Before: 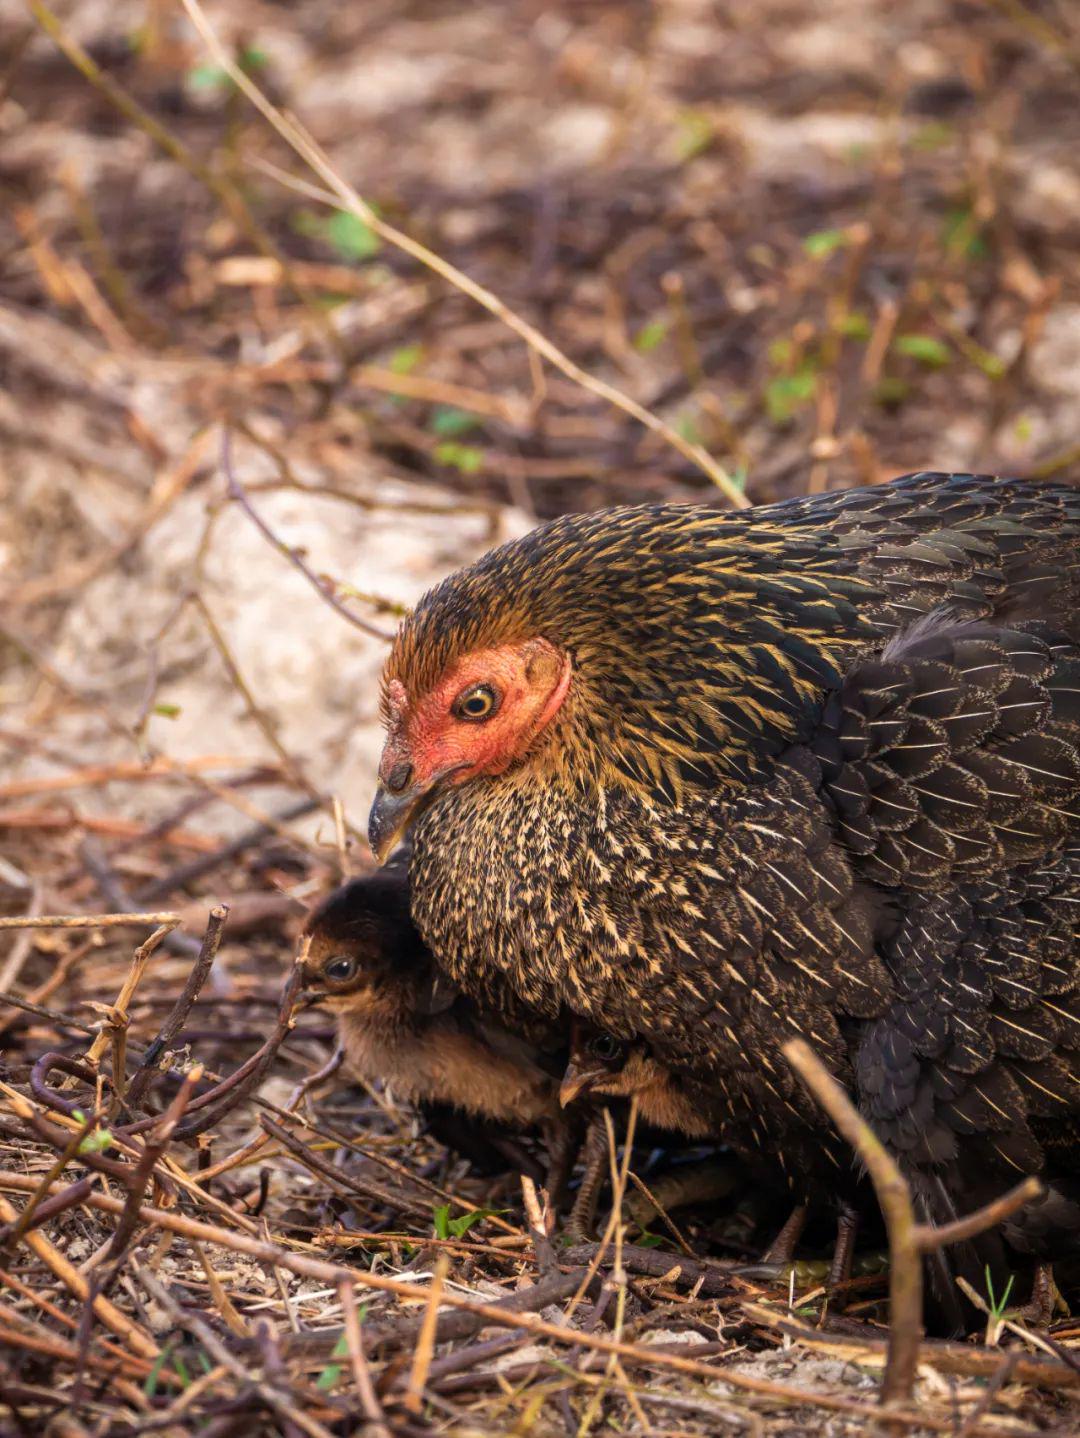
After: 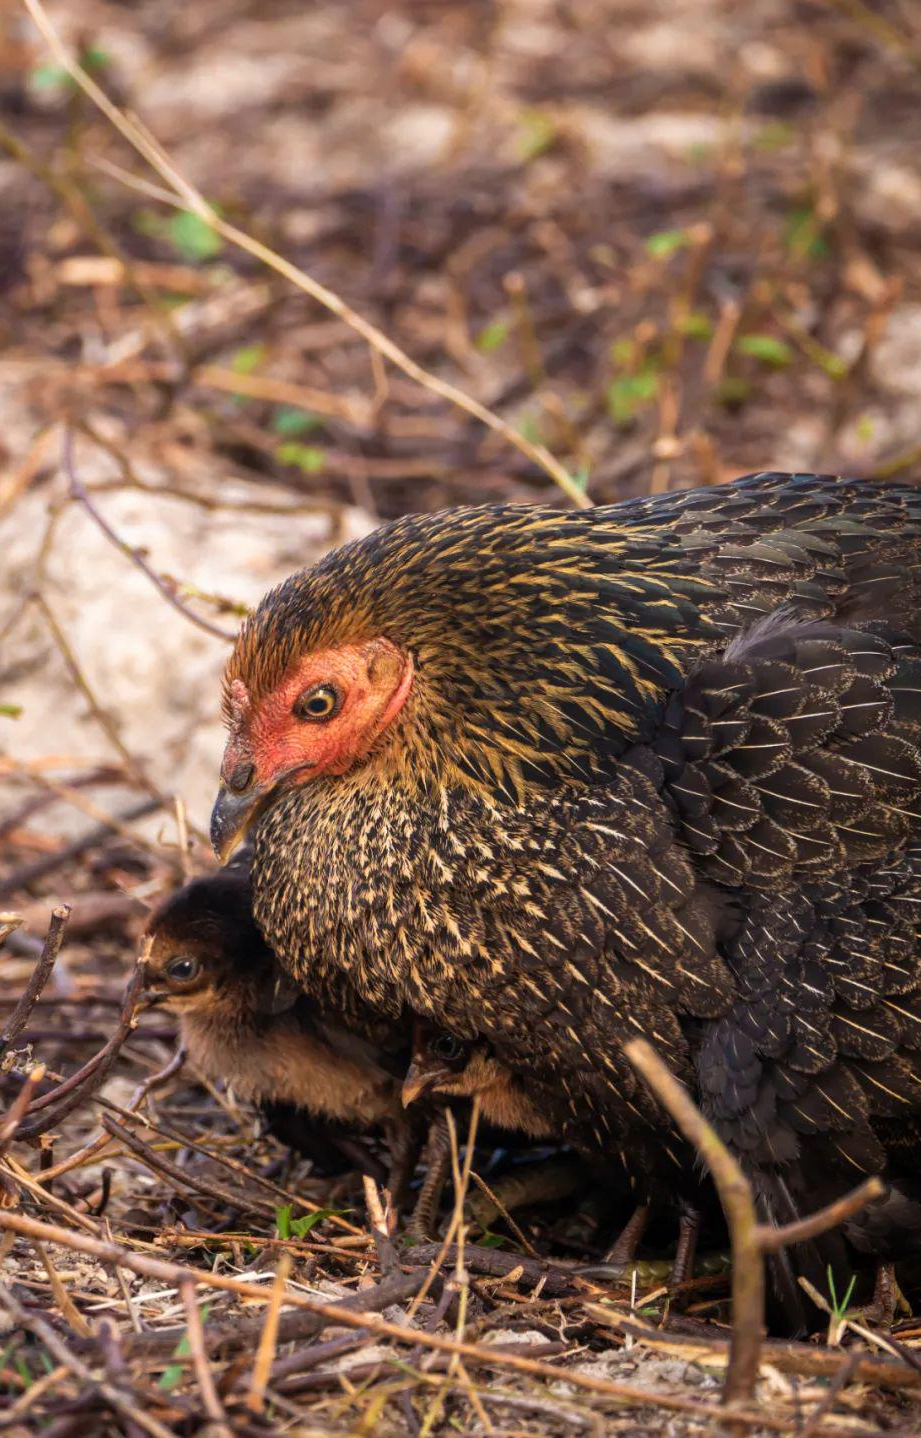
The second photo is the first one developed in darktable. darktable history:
crop and rotate: left 14.677%
